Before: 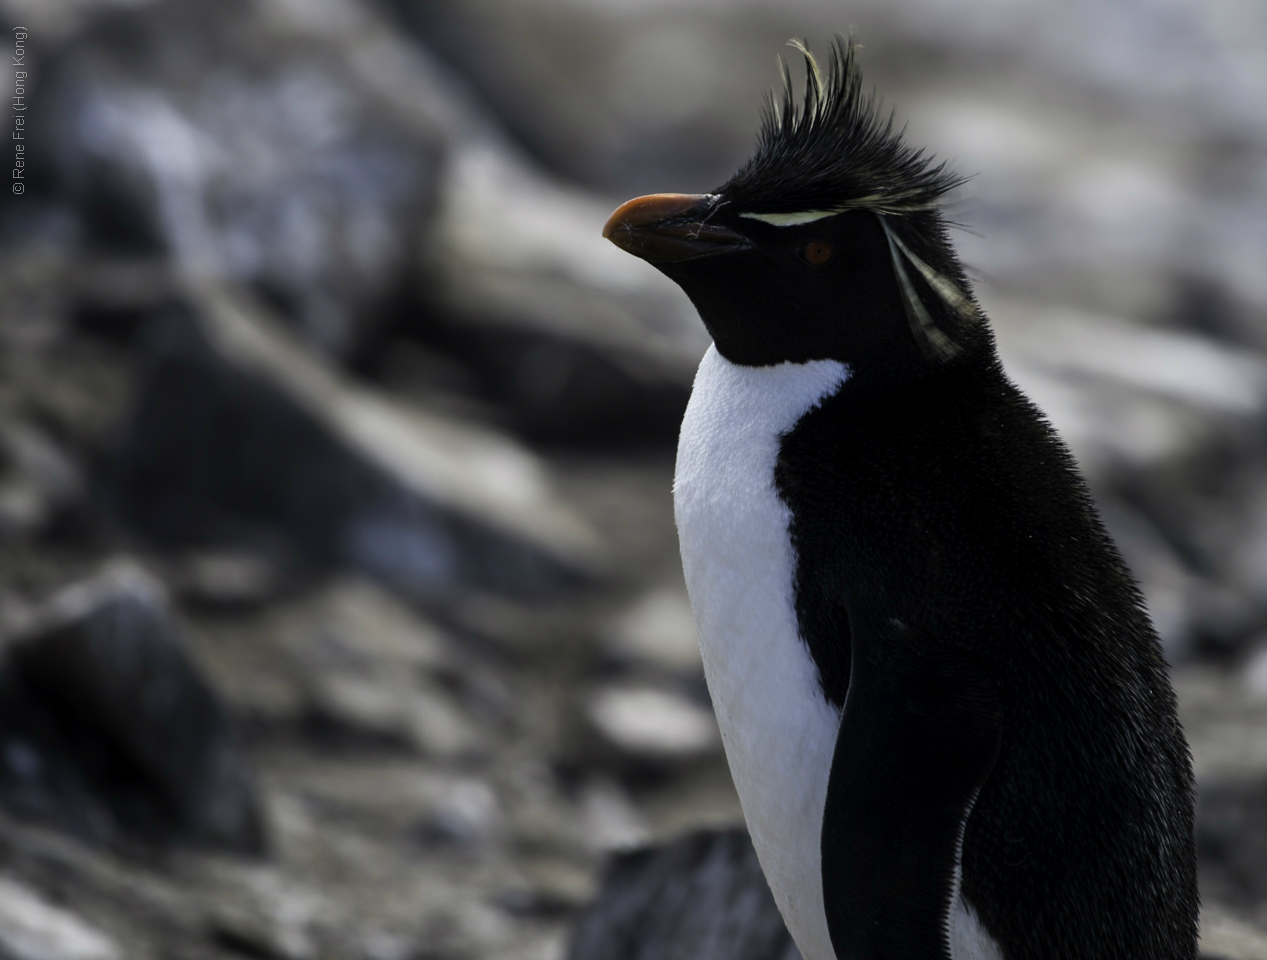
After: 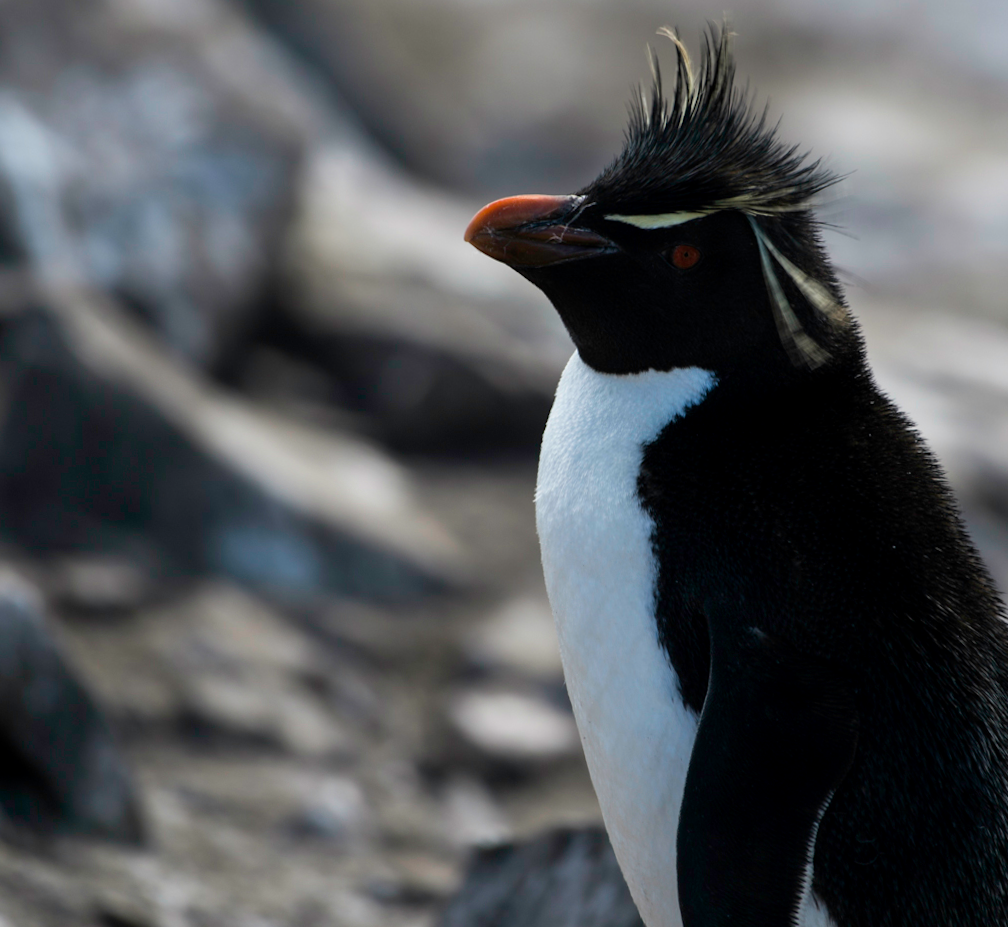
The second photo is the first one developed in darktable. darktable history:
rotate and perspective: rotation 0.074°, lens shift (vertical) 0.096, lens shift (horizontal) -0.041, crop left 0.043, crop right 0.952, crop top 0.024, crop bottom 0.979
crop: left 8.026%, right 7.374%
